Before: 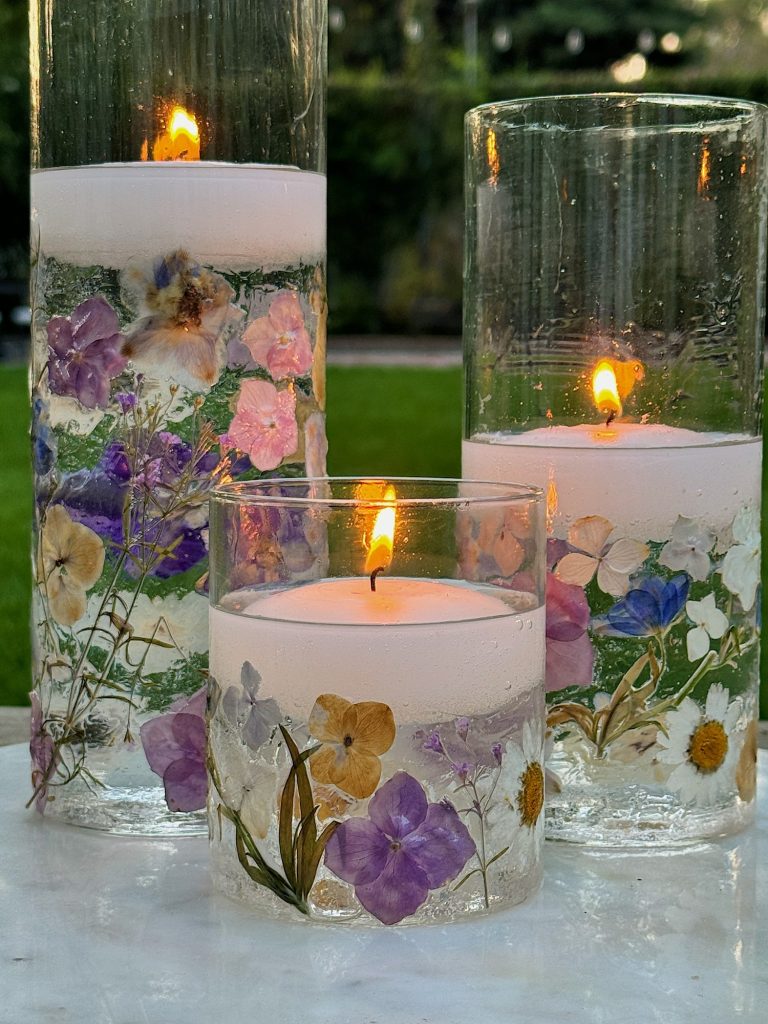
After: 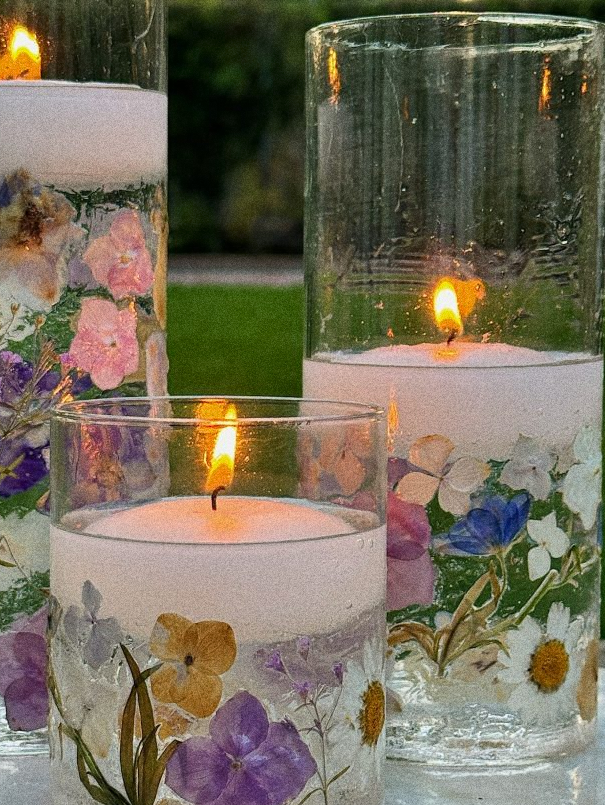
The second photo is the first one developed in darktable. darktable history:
crop and rotate: left 20.74%, top 7.912%, right 0.375%, bottom 13.378%
grain: coarseness 0.09 ISO, strength 40%
